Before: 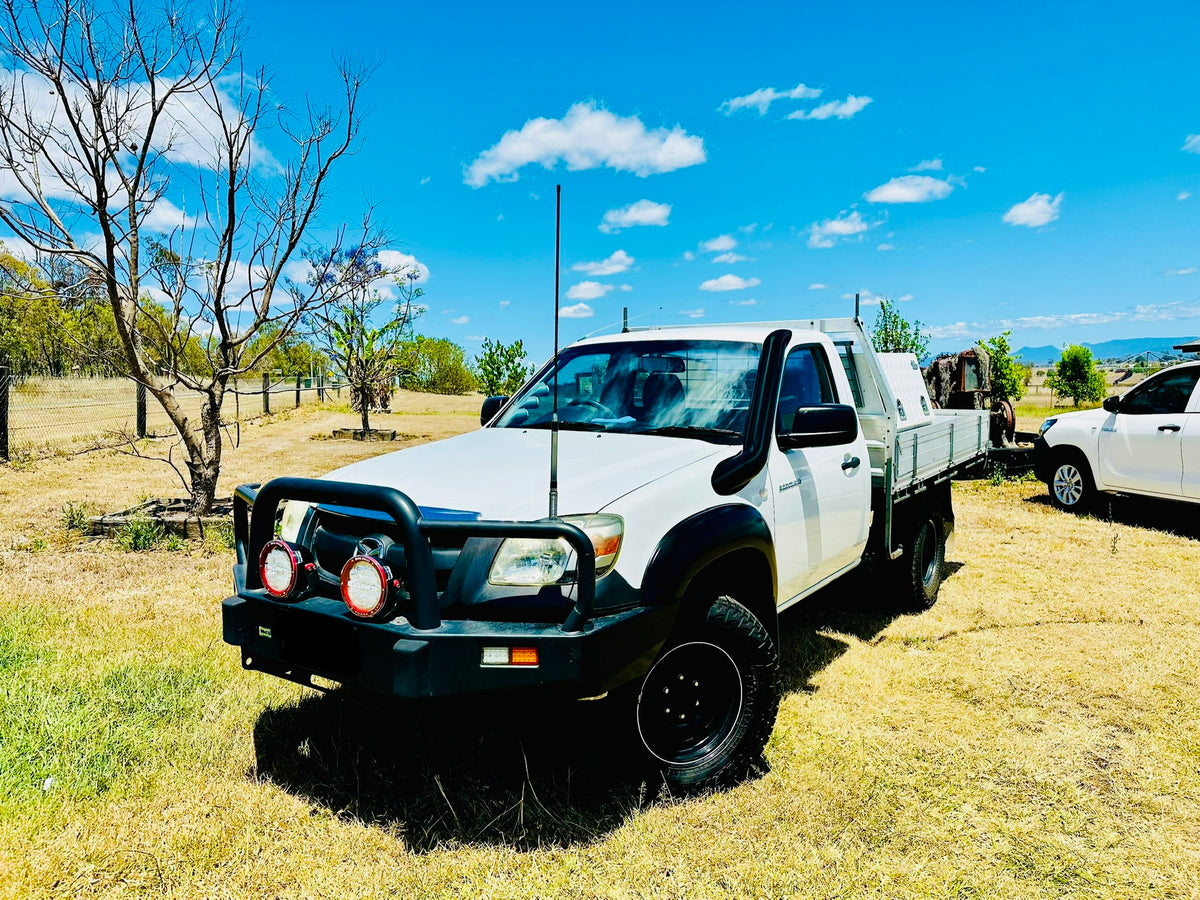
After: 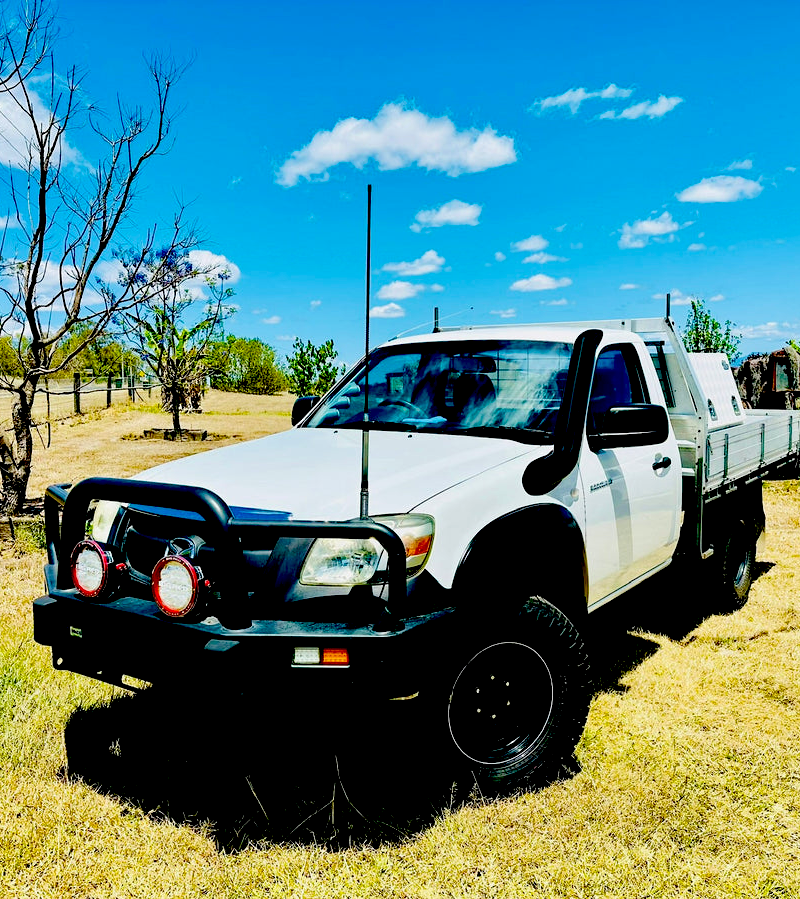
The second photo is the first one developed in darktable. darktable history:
crop and rotate: left 15.754%, right 17.579%
exposure: black level correction 0.047, exposure 0.013 EV, compensate highlight preservation false
